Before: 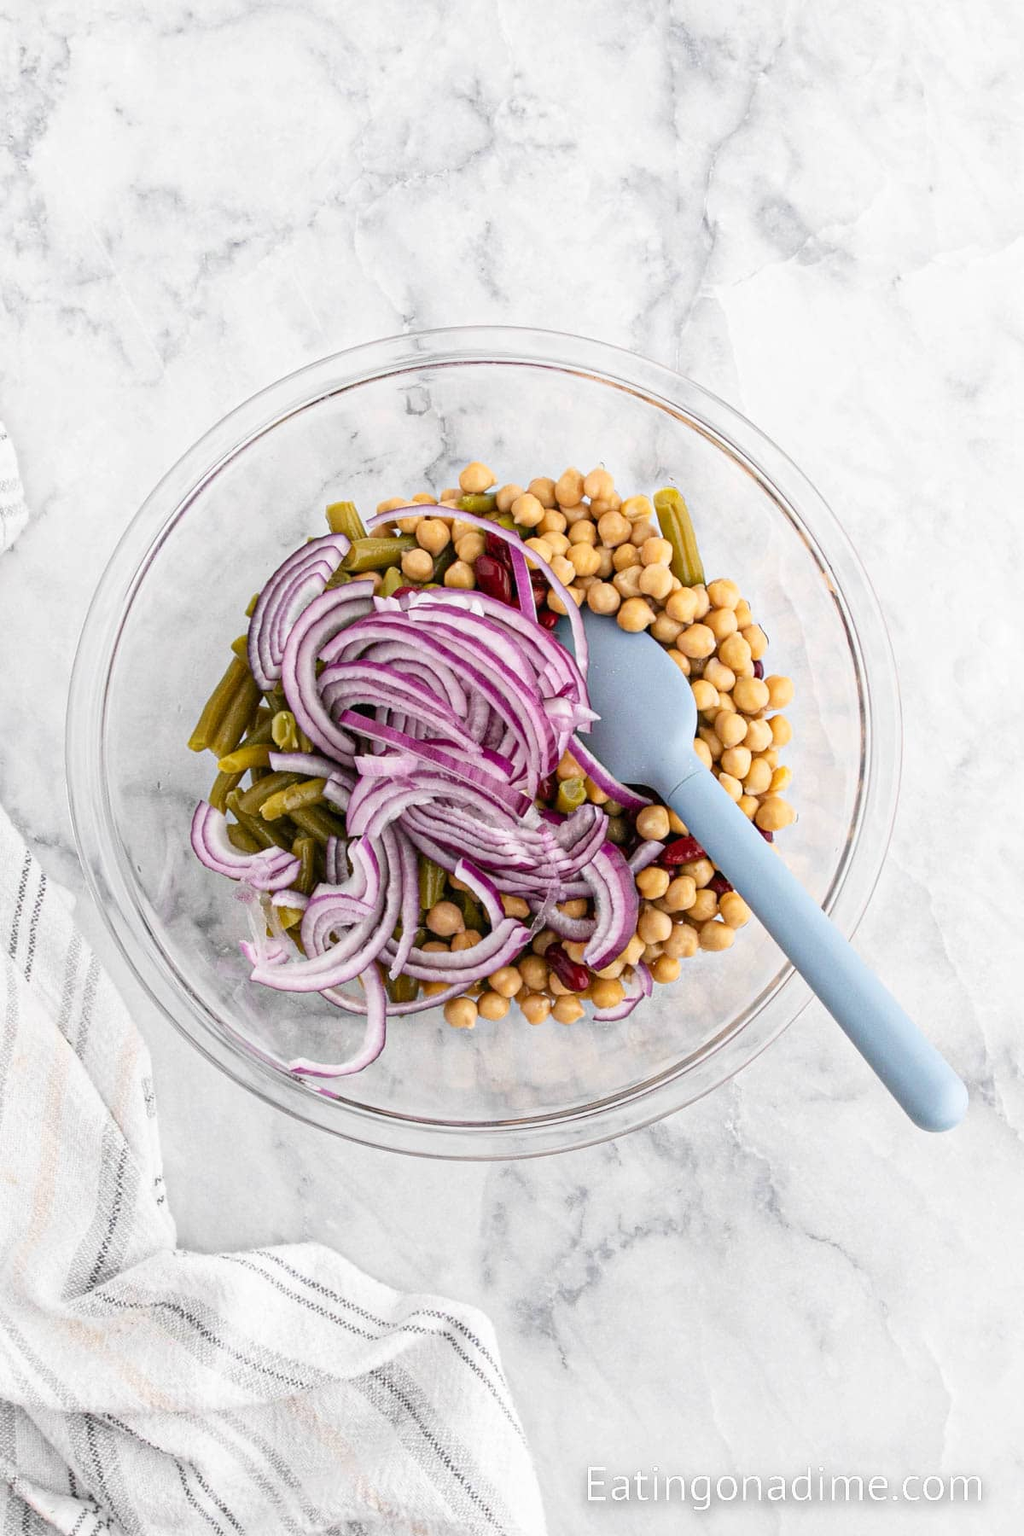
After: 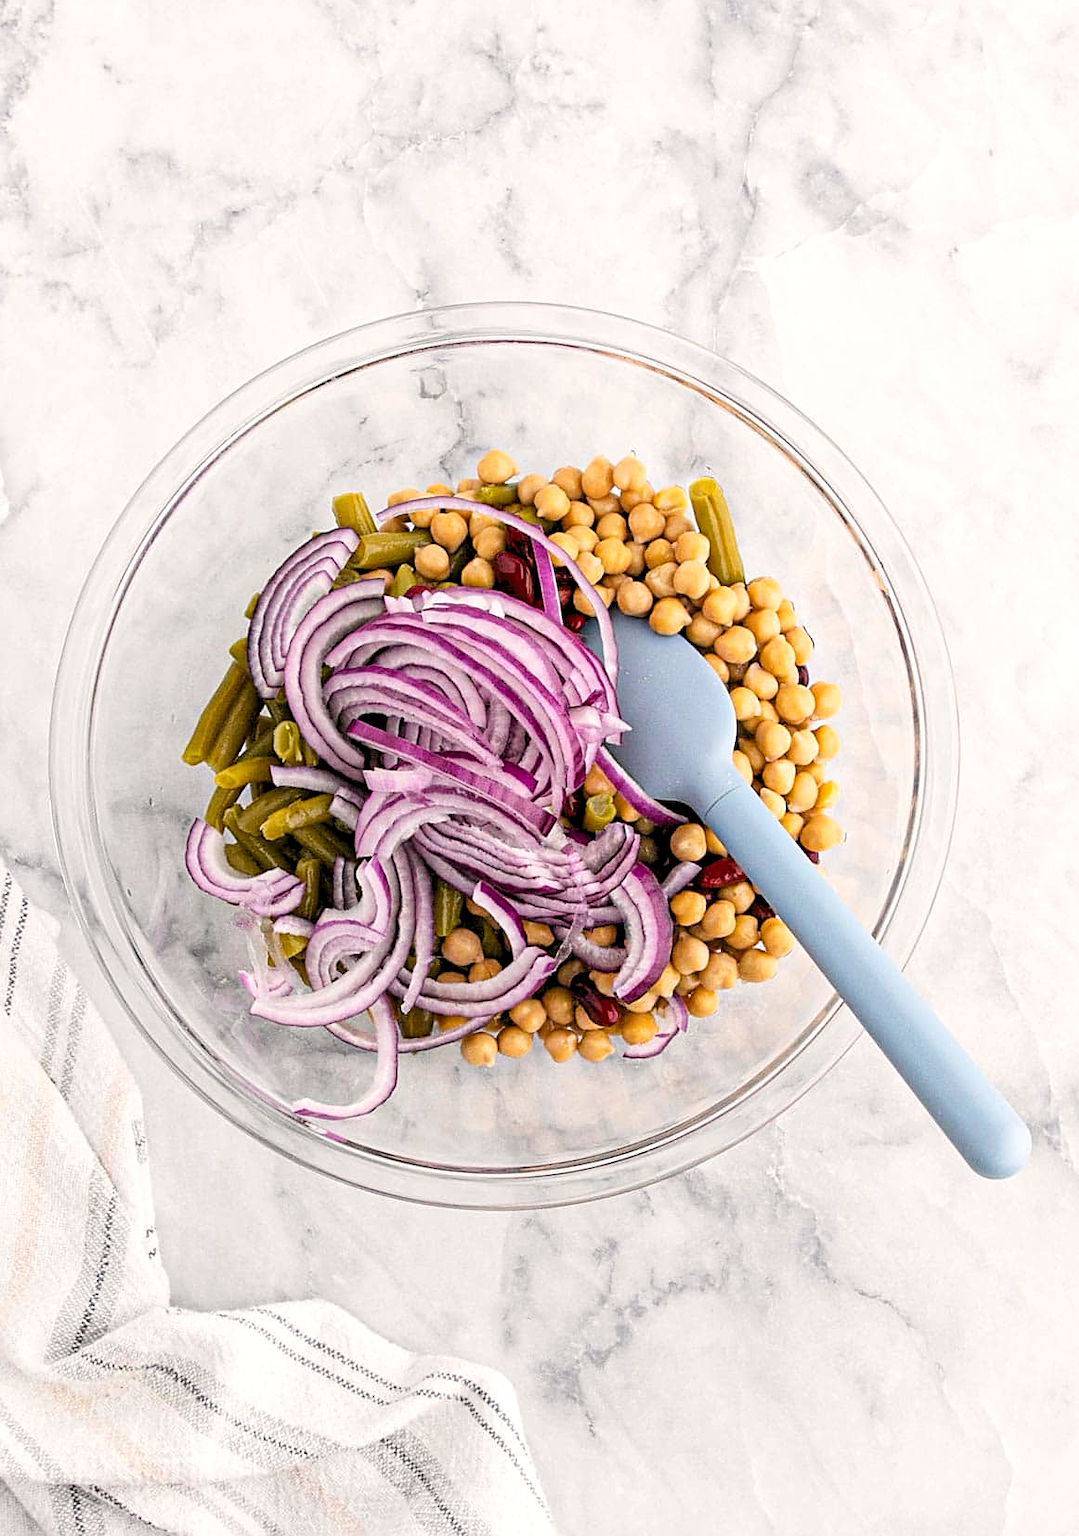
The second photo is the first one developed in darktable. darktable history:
levels: gray 50.71%, levels [0.073, 0.497, 0.972]
crop: left 2.018%, top 3.203%, right 1.076%, bottom 4.889%
sharpen: on, module defaults
color balance rgb: highlights gain › chroma 1.009%, highlights gain › hue 60.11°, perceptual saturation grading › global saturation 10.43%
